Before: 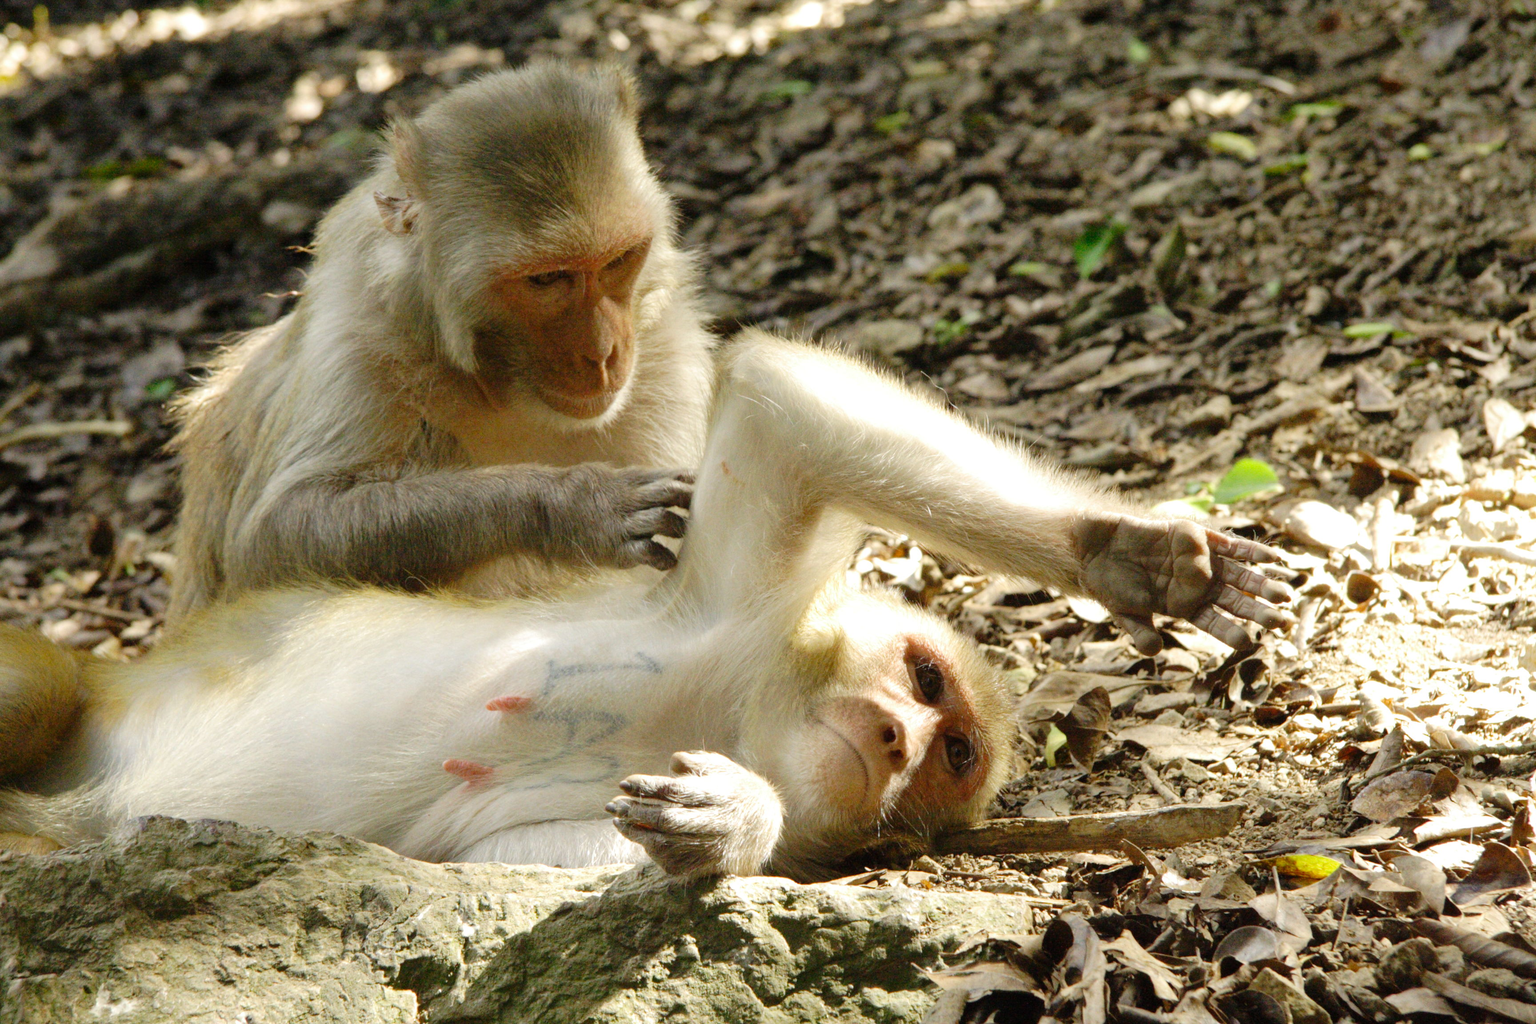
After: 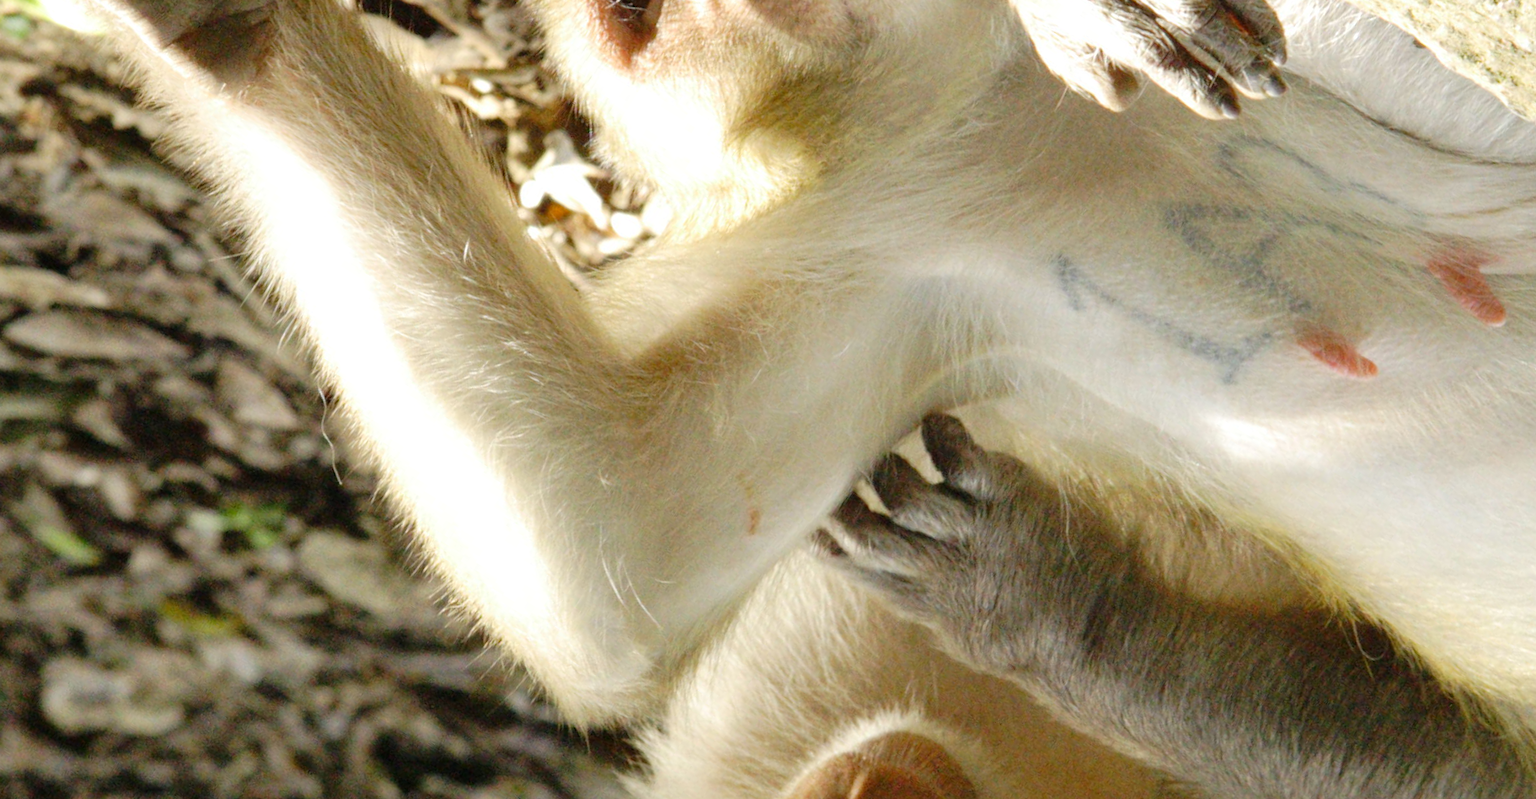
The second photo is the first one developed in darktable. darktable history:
crop and rotate: angle 148.46°, left 9.095%, top 15.579%, right 4.527%, bottom 16.992%
